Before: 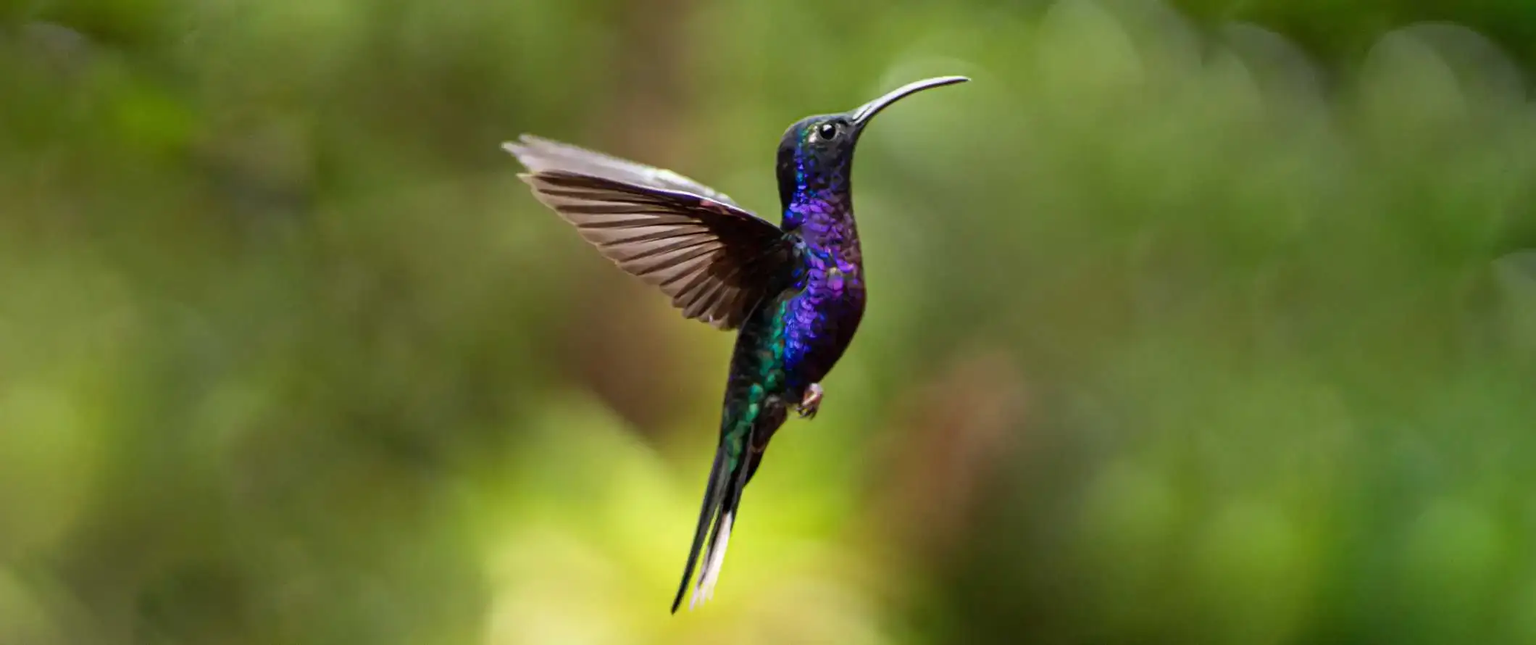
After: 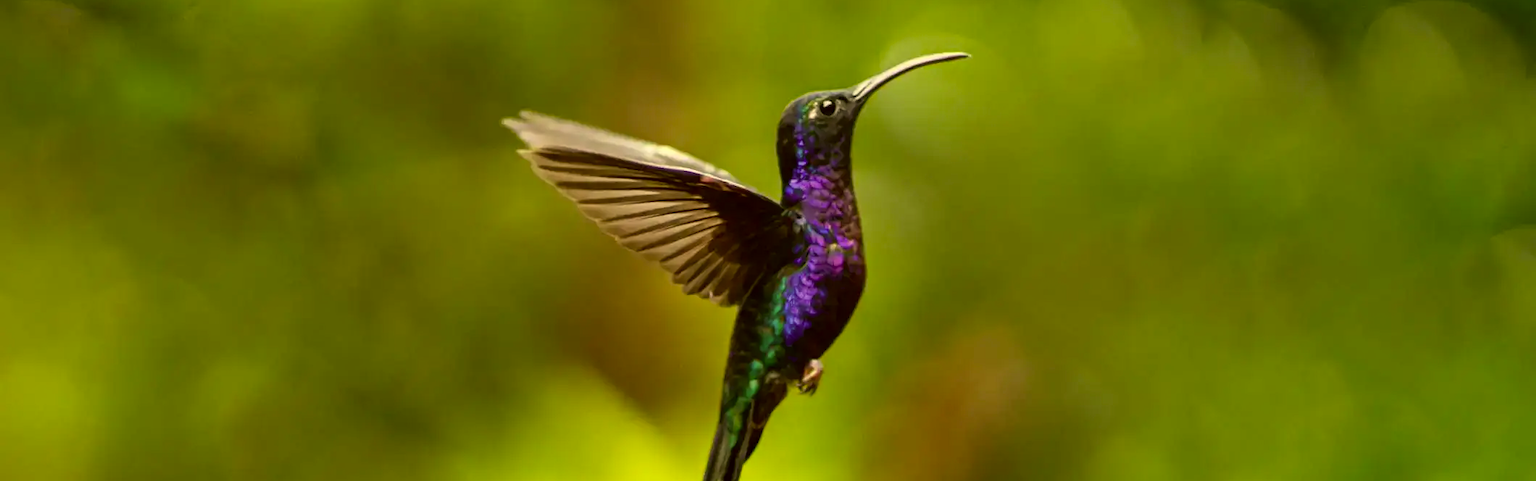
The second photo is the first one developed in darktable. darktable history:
crop: top 3.783%, bottom 21.467%
color correction: highlights a* 0.116, highlights b* 29.67, shadows a* -0.208, shadows b* 20.99
